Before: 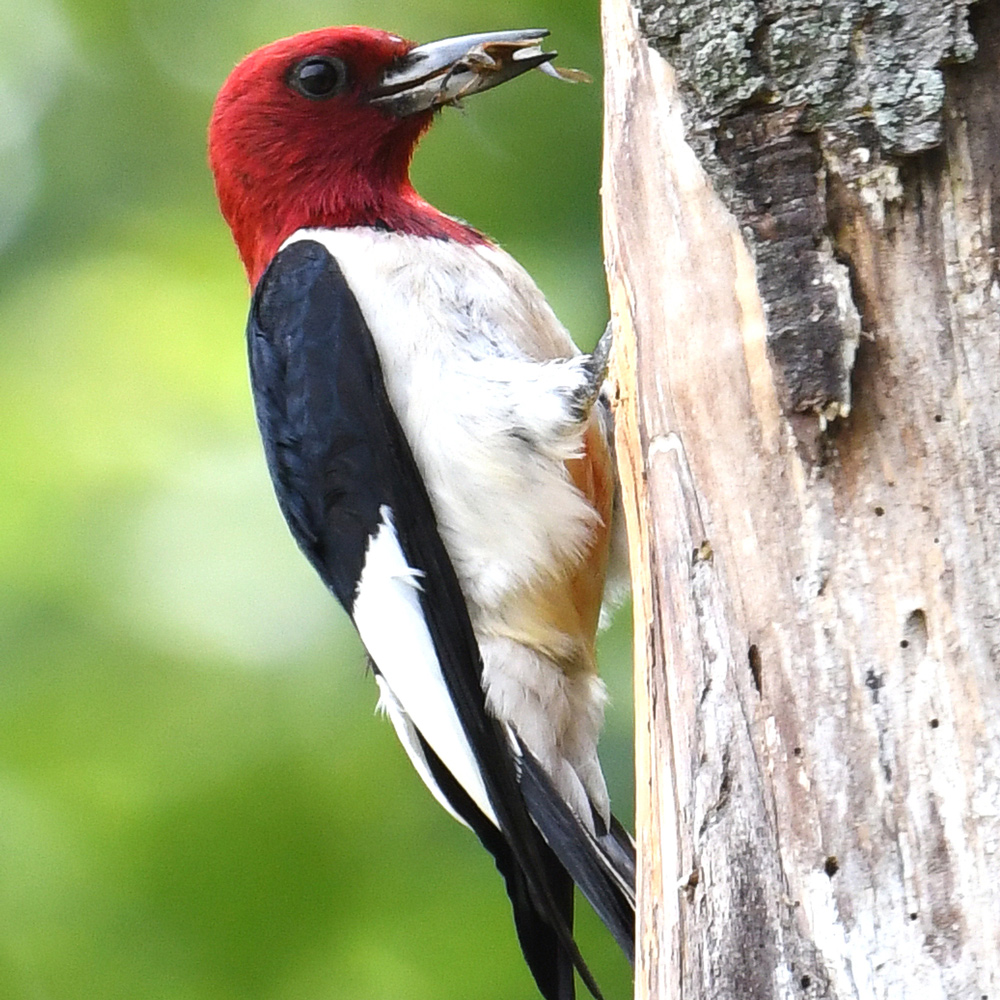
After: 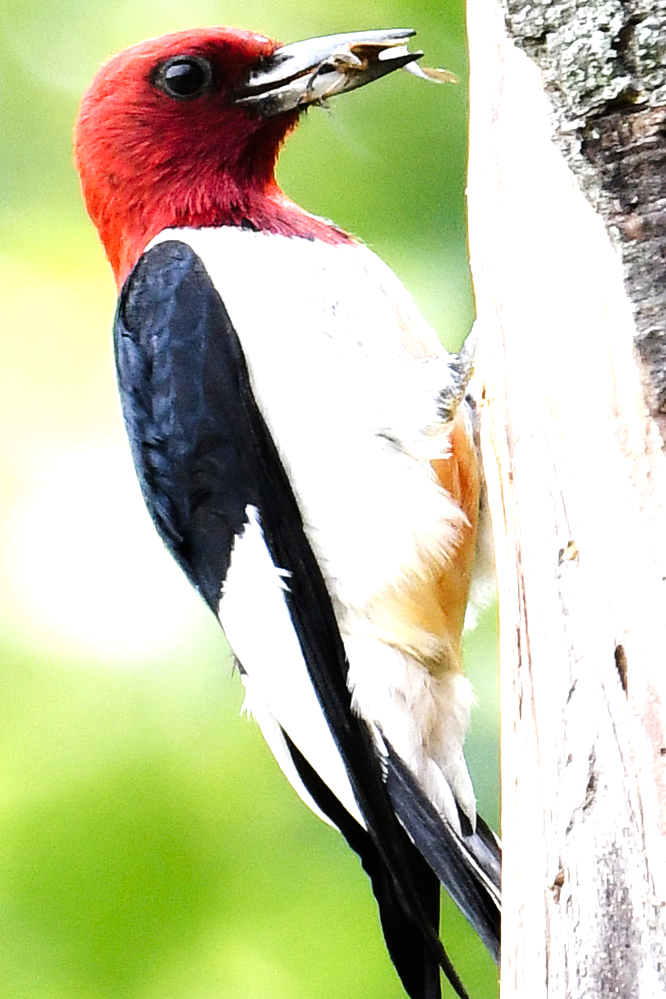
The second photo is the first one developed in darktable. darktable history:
crop and rotate: left 13.433%, right 19.875%
tone equalizer: -8 EV -1.11 EV, -7 EV -0.972 EV, -6 EV -0.906 EV, -5 EV -0.557 EV, -3 EV 0.581 EV, -2 EV 0.876 EV, -1 EV 1 EV, +0 EV 1.06 EV, mask exposure compensation -0.508 EV
tone curve: curves: ch0 [(0, 0) (0.004, 0.001) (0.133, 0.112) (0.325, 0.362) (0.832, 0.893) (1, 1)], preserve colors none
